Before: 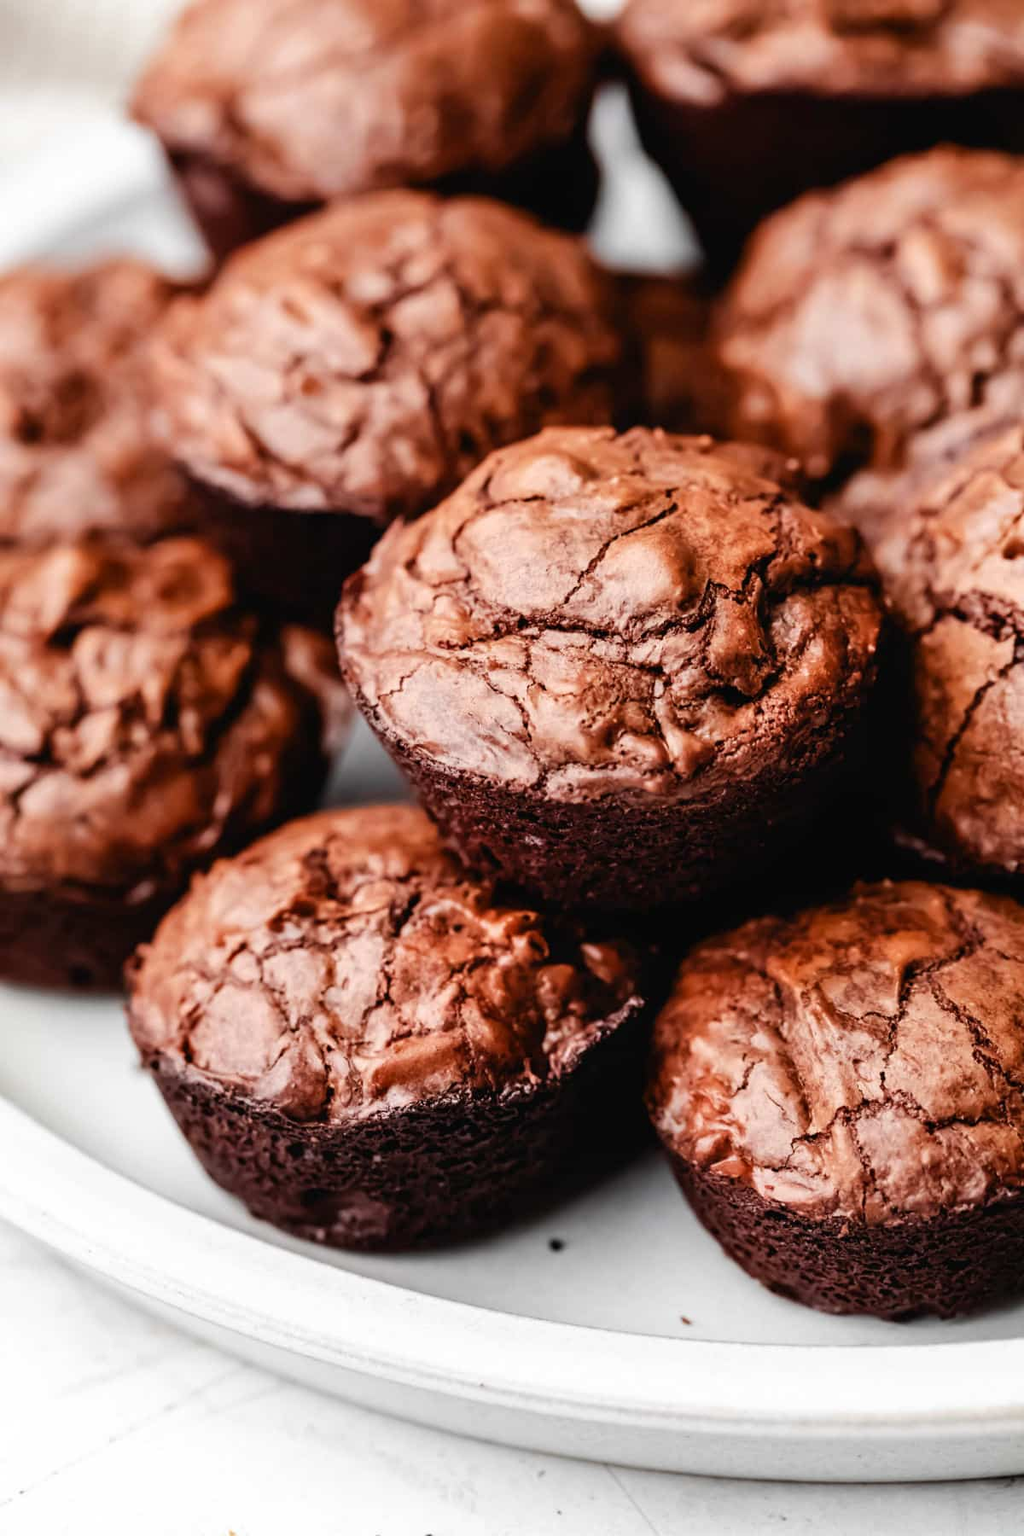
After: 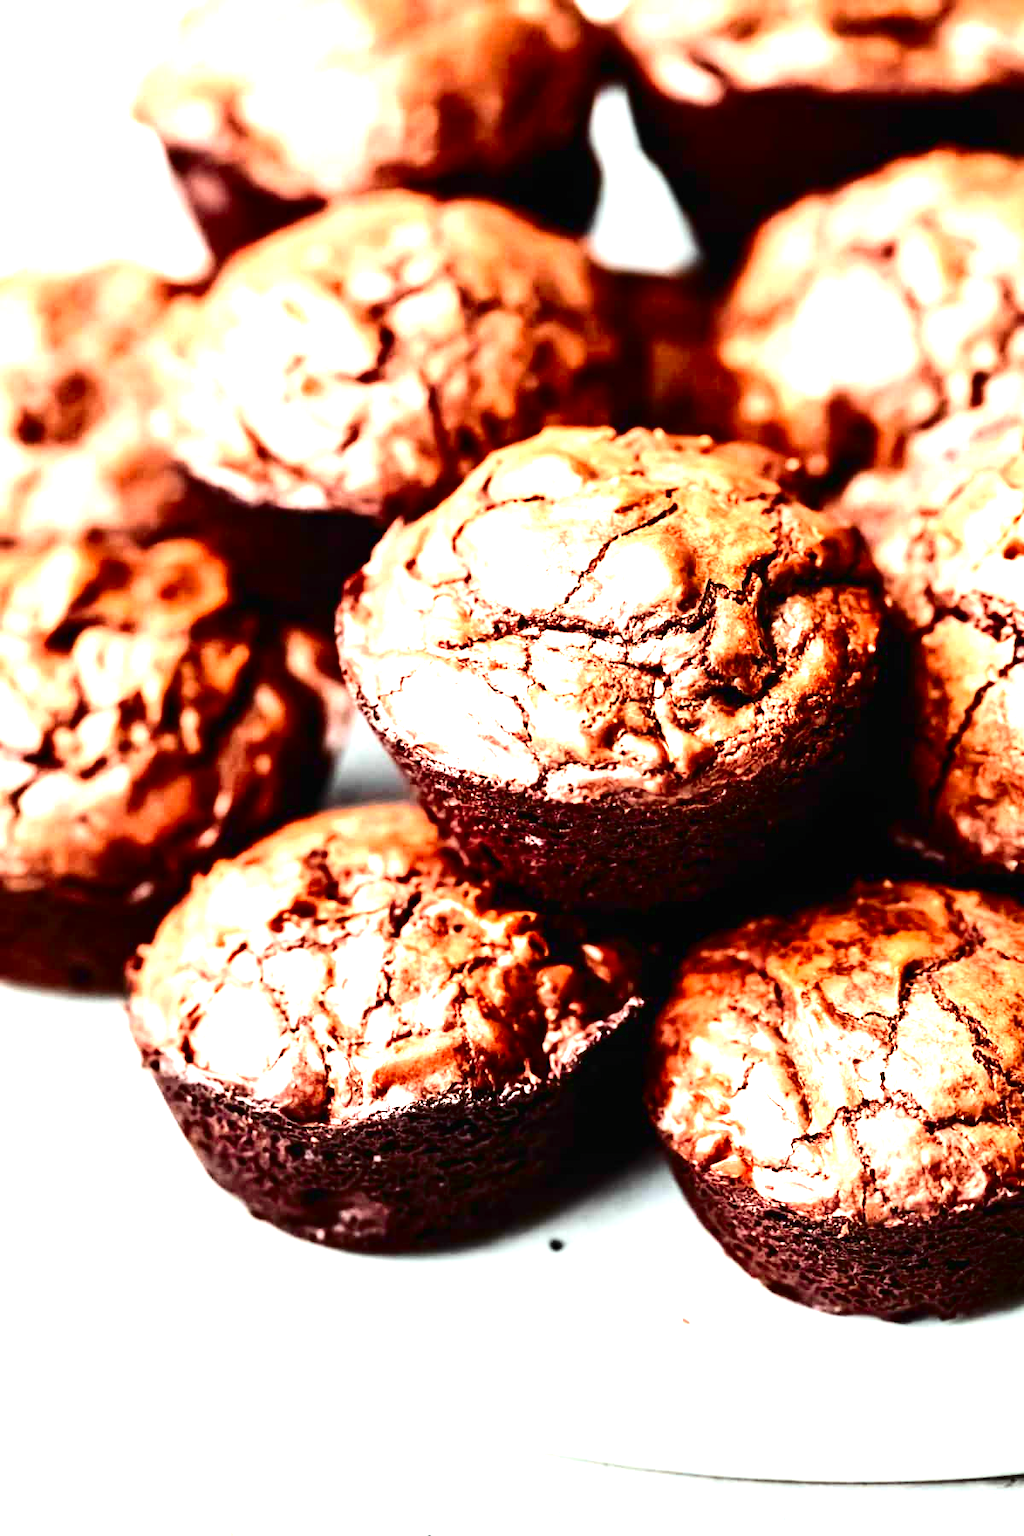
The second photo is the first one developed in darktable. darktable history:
exposure: exposure 2 EV, compensate exposure bias true, compensate highlight preservation false
contrast brightness saturation: contrast 0.236, brightness -0.223, saturation 0.139
color correction: highlights a* -6.36, highlights b* 0.428
tone equalizer: on, module defaults
